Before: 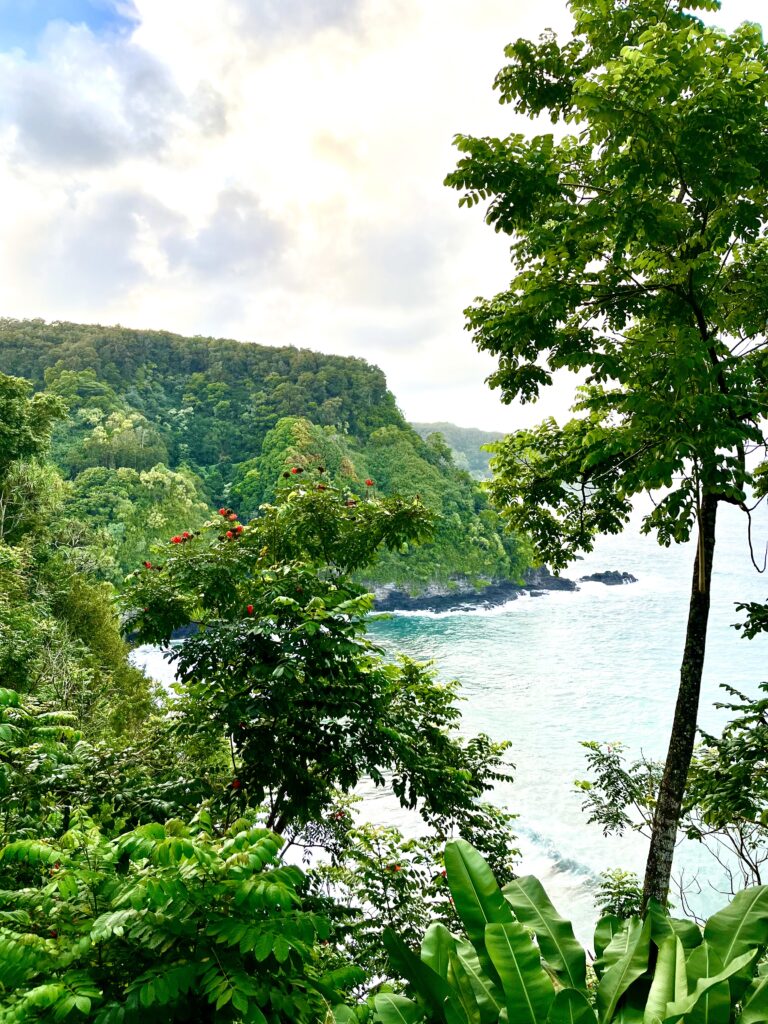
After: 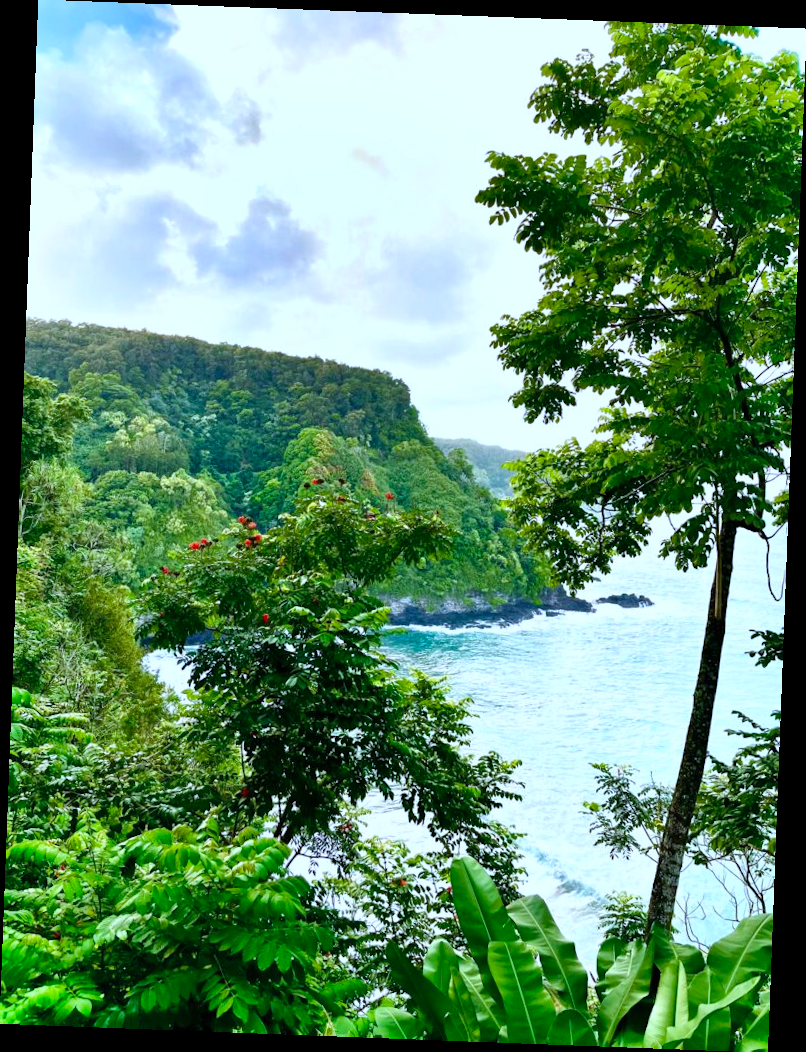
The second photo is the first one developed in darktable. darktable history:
rotate and perspective: rotation 2.17°, automatic cropping off
shadows and highlights: radius 100.41, shadows 50.55, highlights -64.36, highlights color adjustment 49.82%, soften with gaussian
white balance: red 0.926, green 1.003, blue 1.133
